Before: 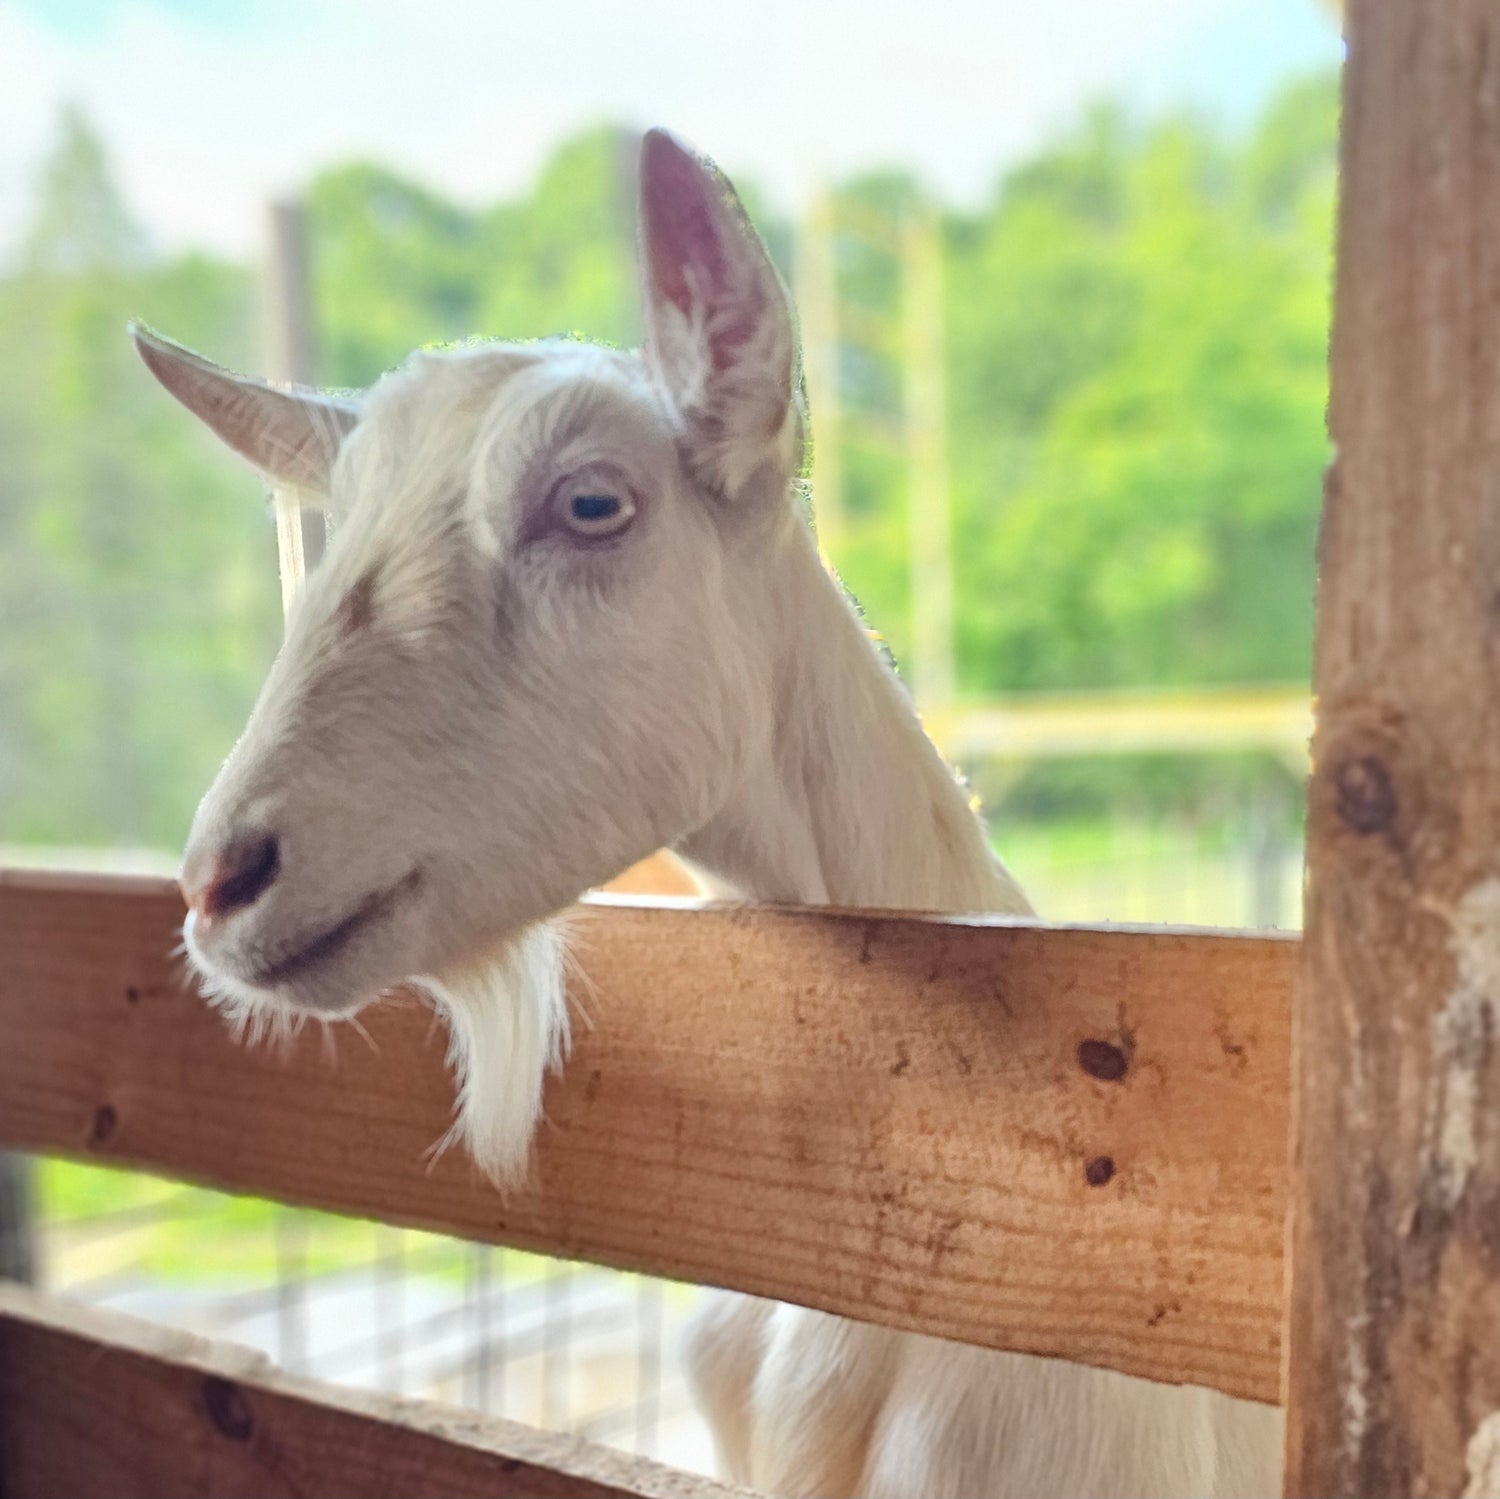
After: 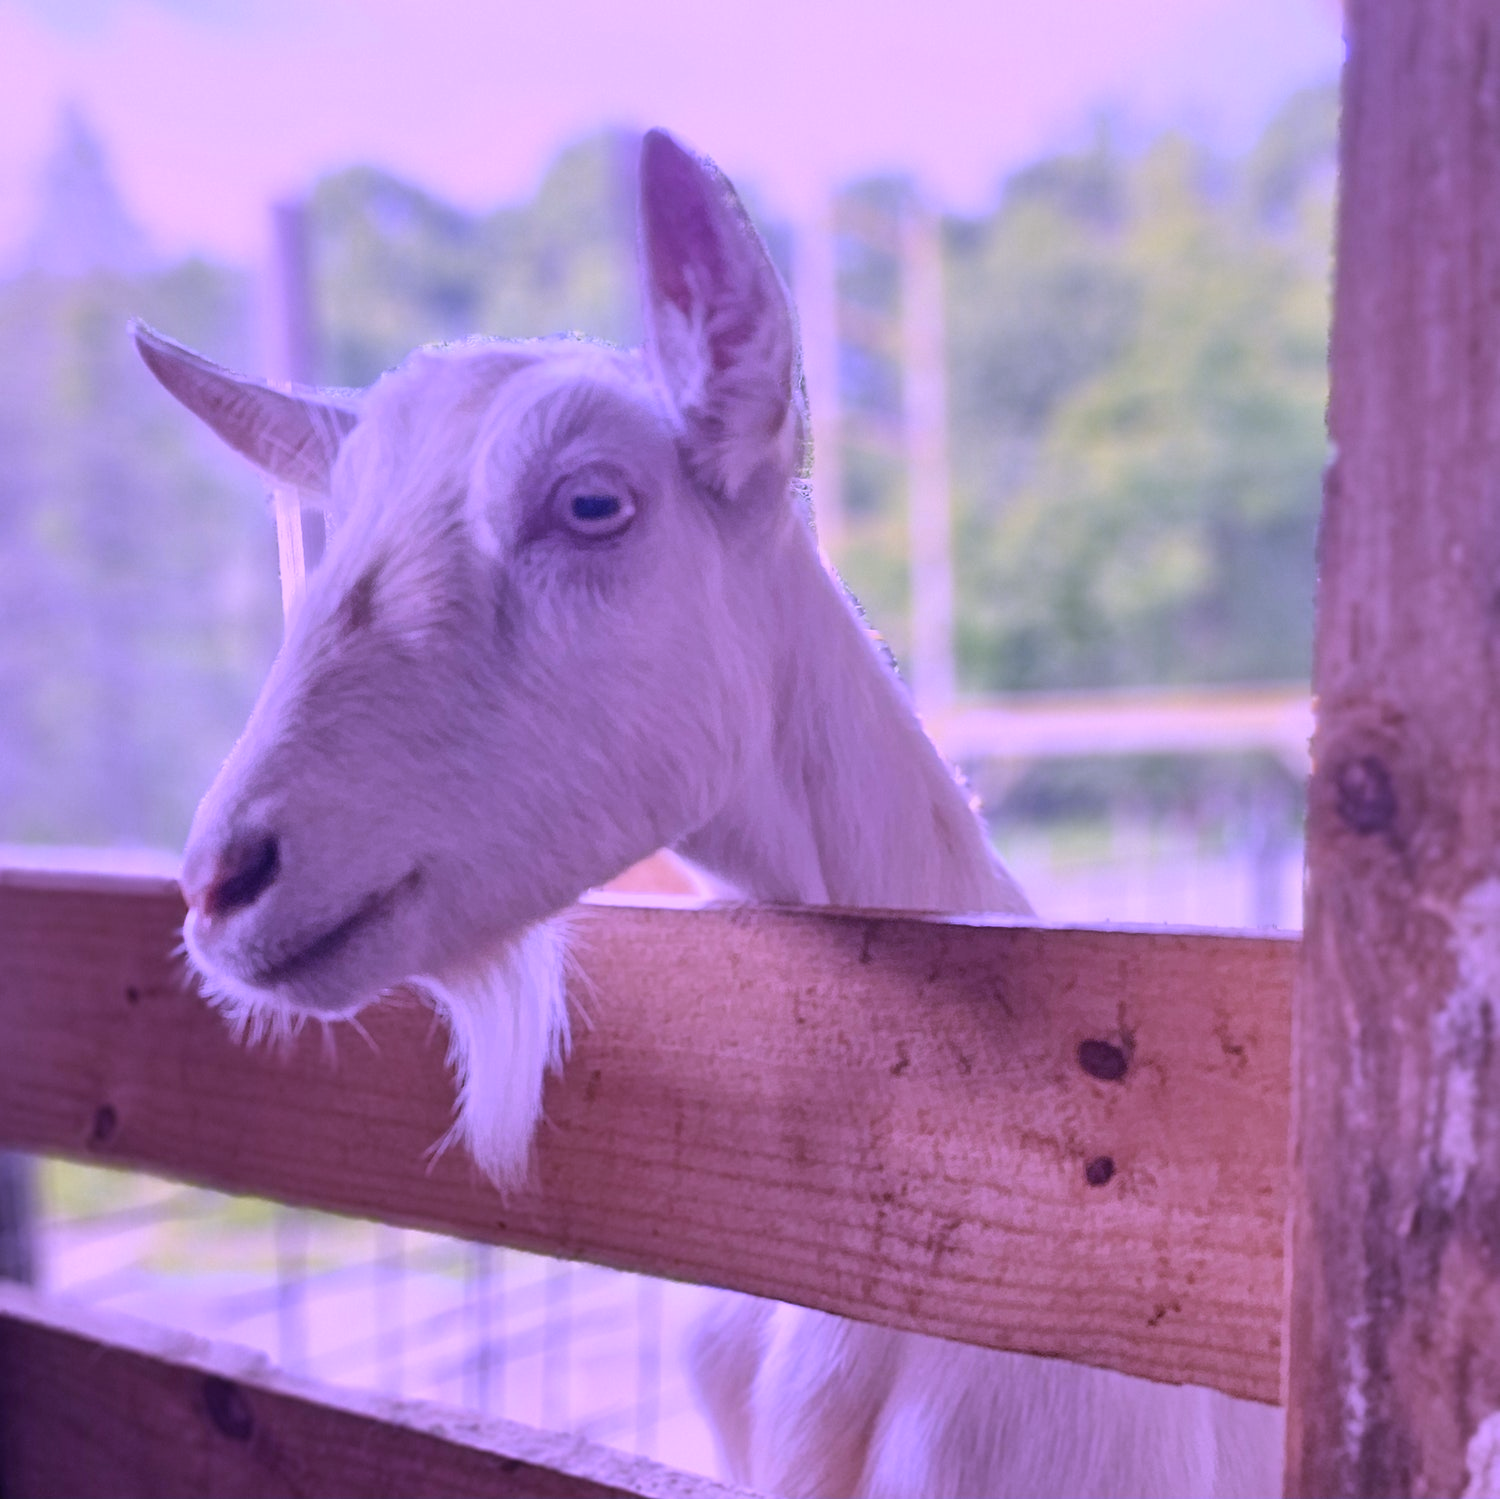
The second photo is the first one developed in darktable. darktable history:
color calibration: illuminant custom, x 0.379, y 0.481, temperature 4443.07 K
exposure: exposure -0.462 EV, compensate highlight preservation false
